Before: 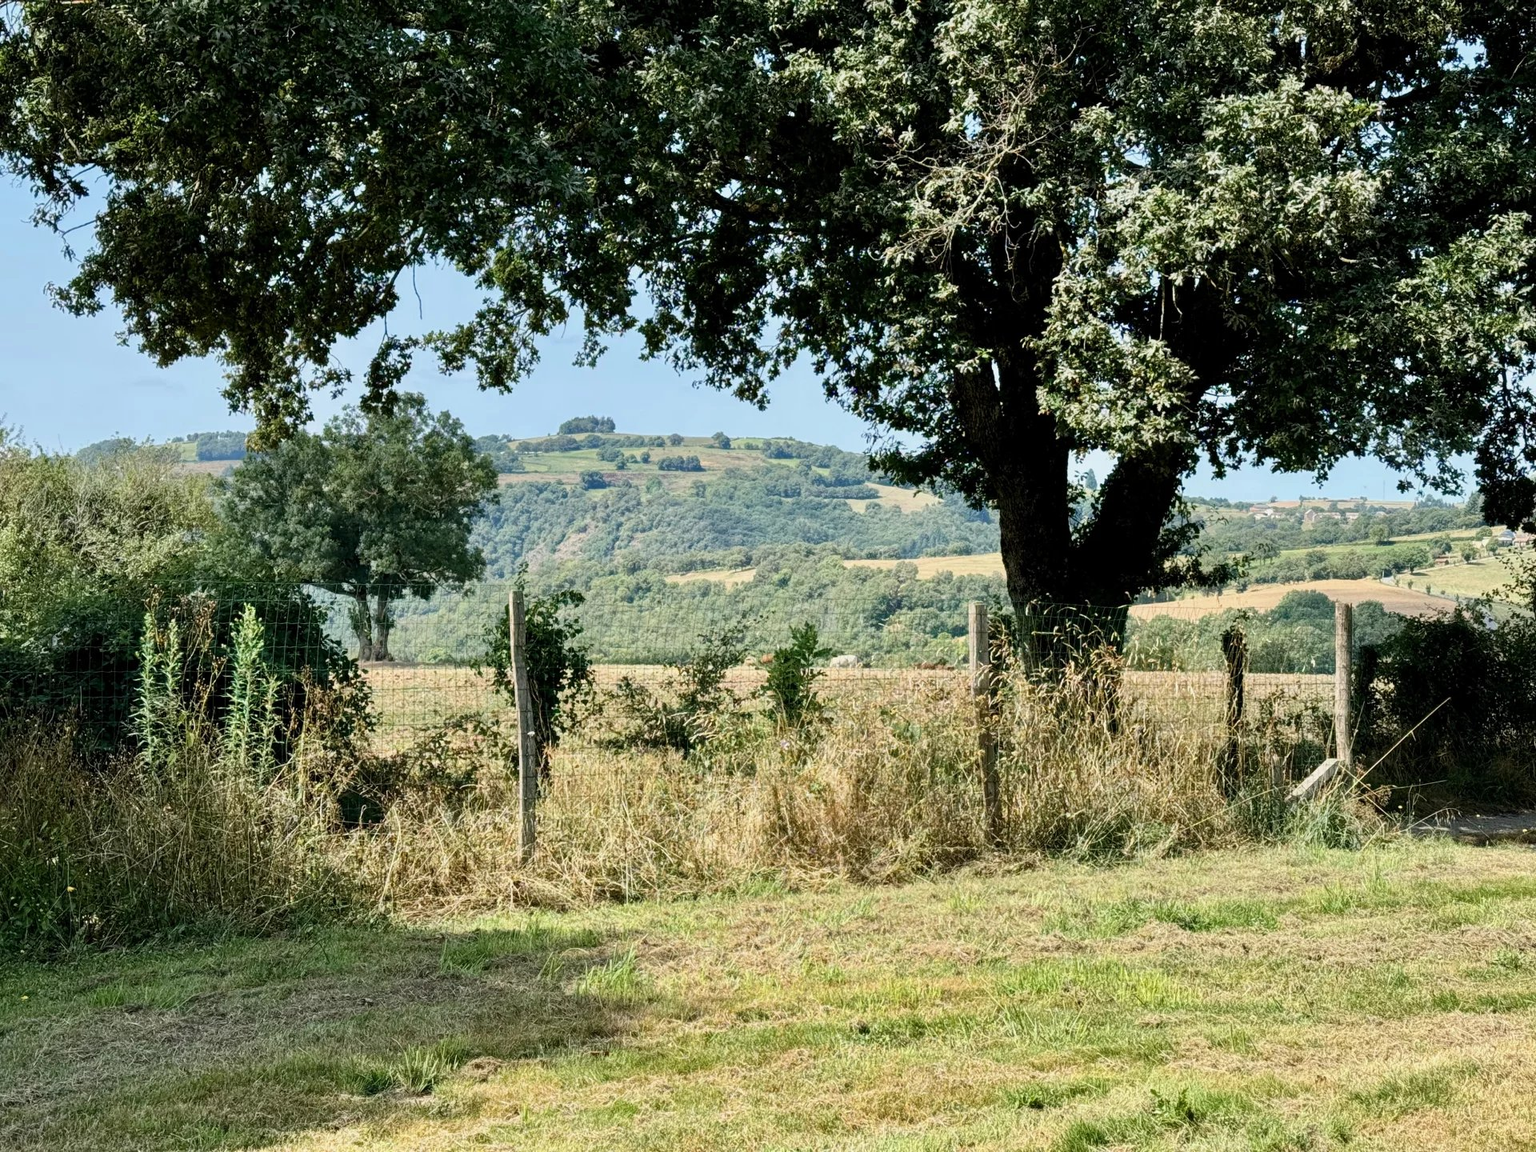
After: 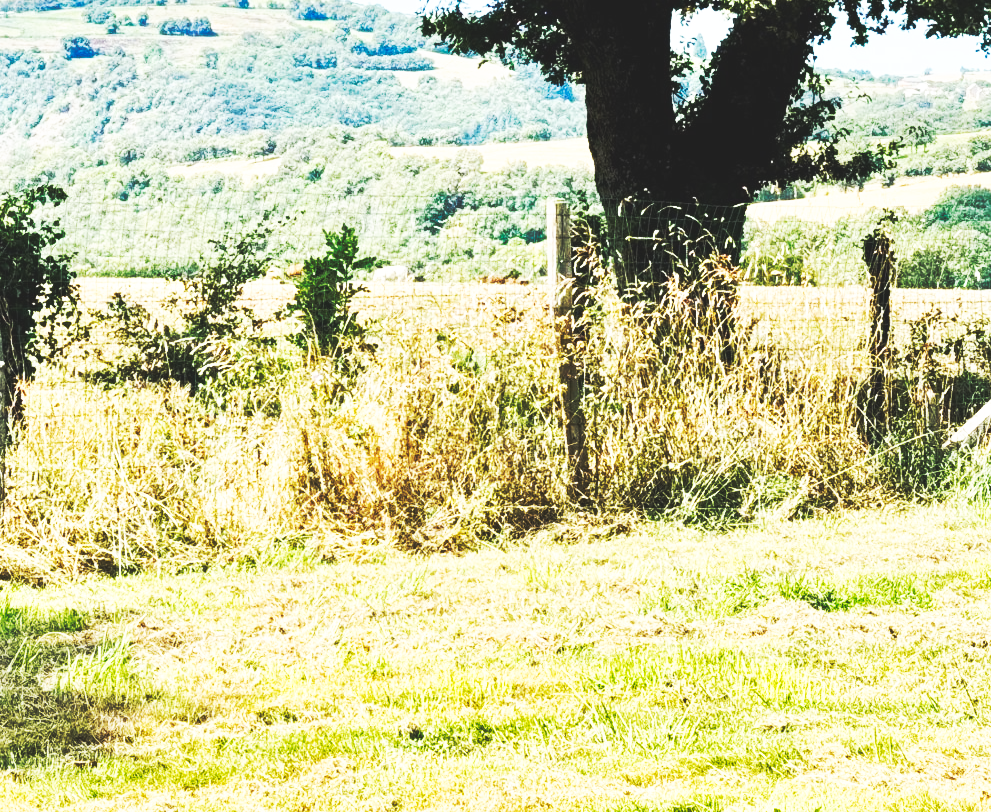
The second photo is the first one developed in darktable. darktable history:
crop: left 34.607%, top 38.421%, right 13.734%, bottom 5.188%
base curve: curves: ch0 [(0, 0.015) (0.085, 0.116) (0.134, 0.298) (0.19, 0.545) (0.296, 0.764) (0.599, 0.982) (1, 1)], preserve colors none
